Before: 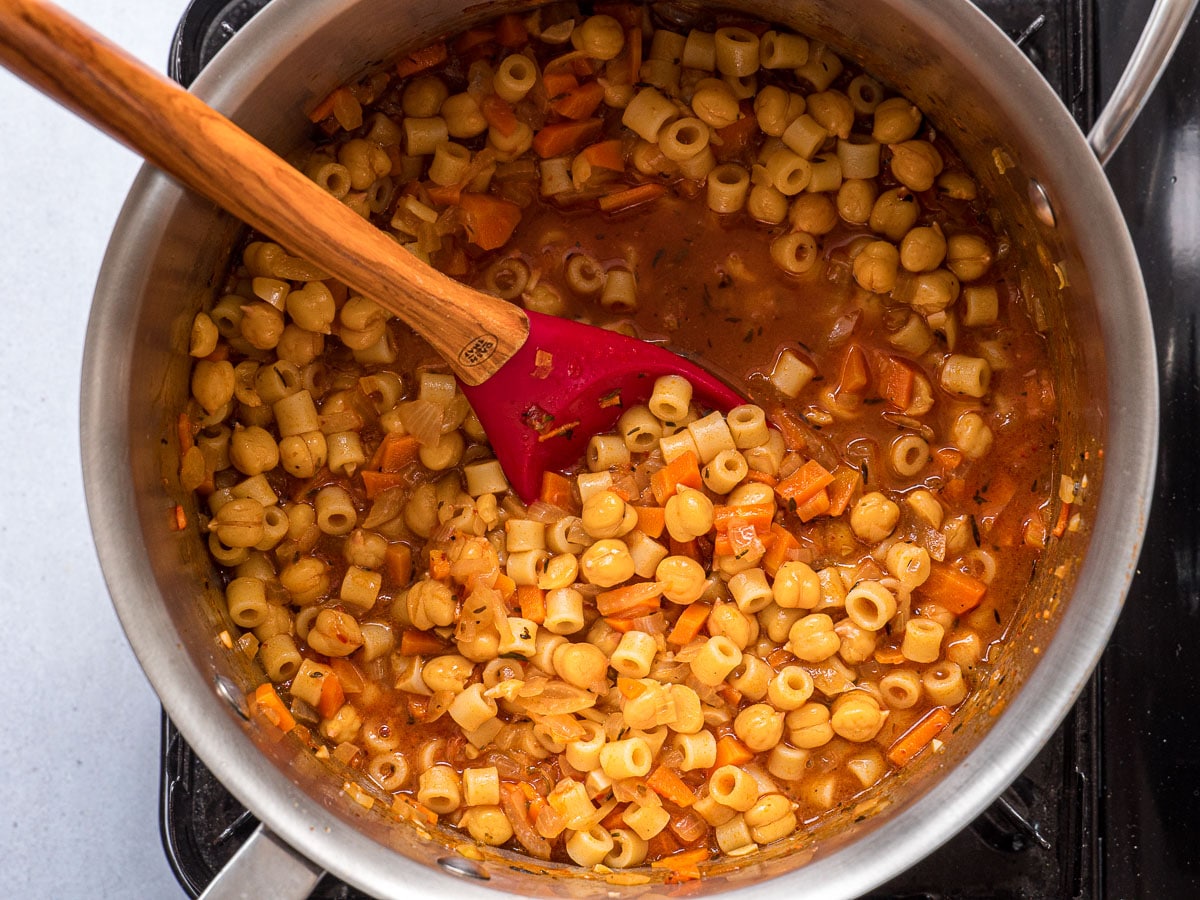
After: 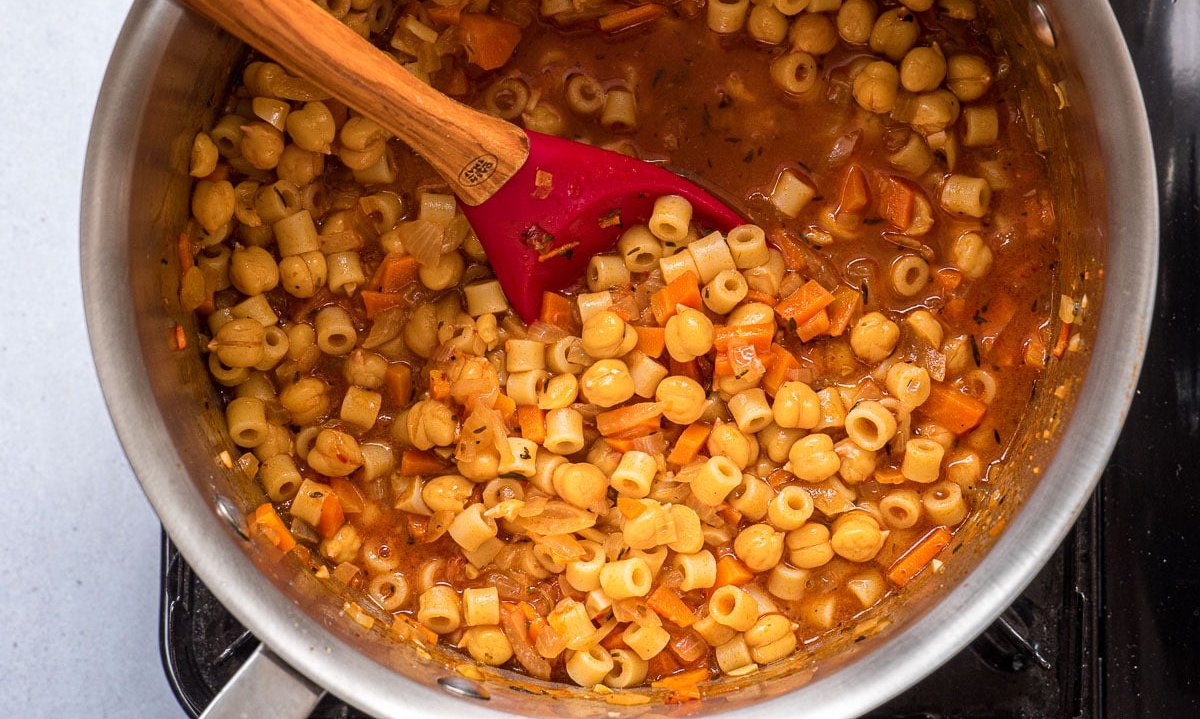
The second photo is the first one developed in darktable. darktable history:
crop and rotate: top 20.024%
